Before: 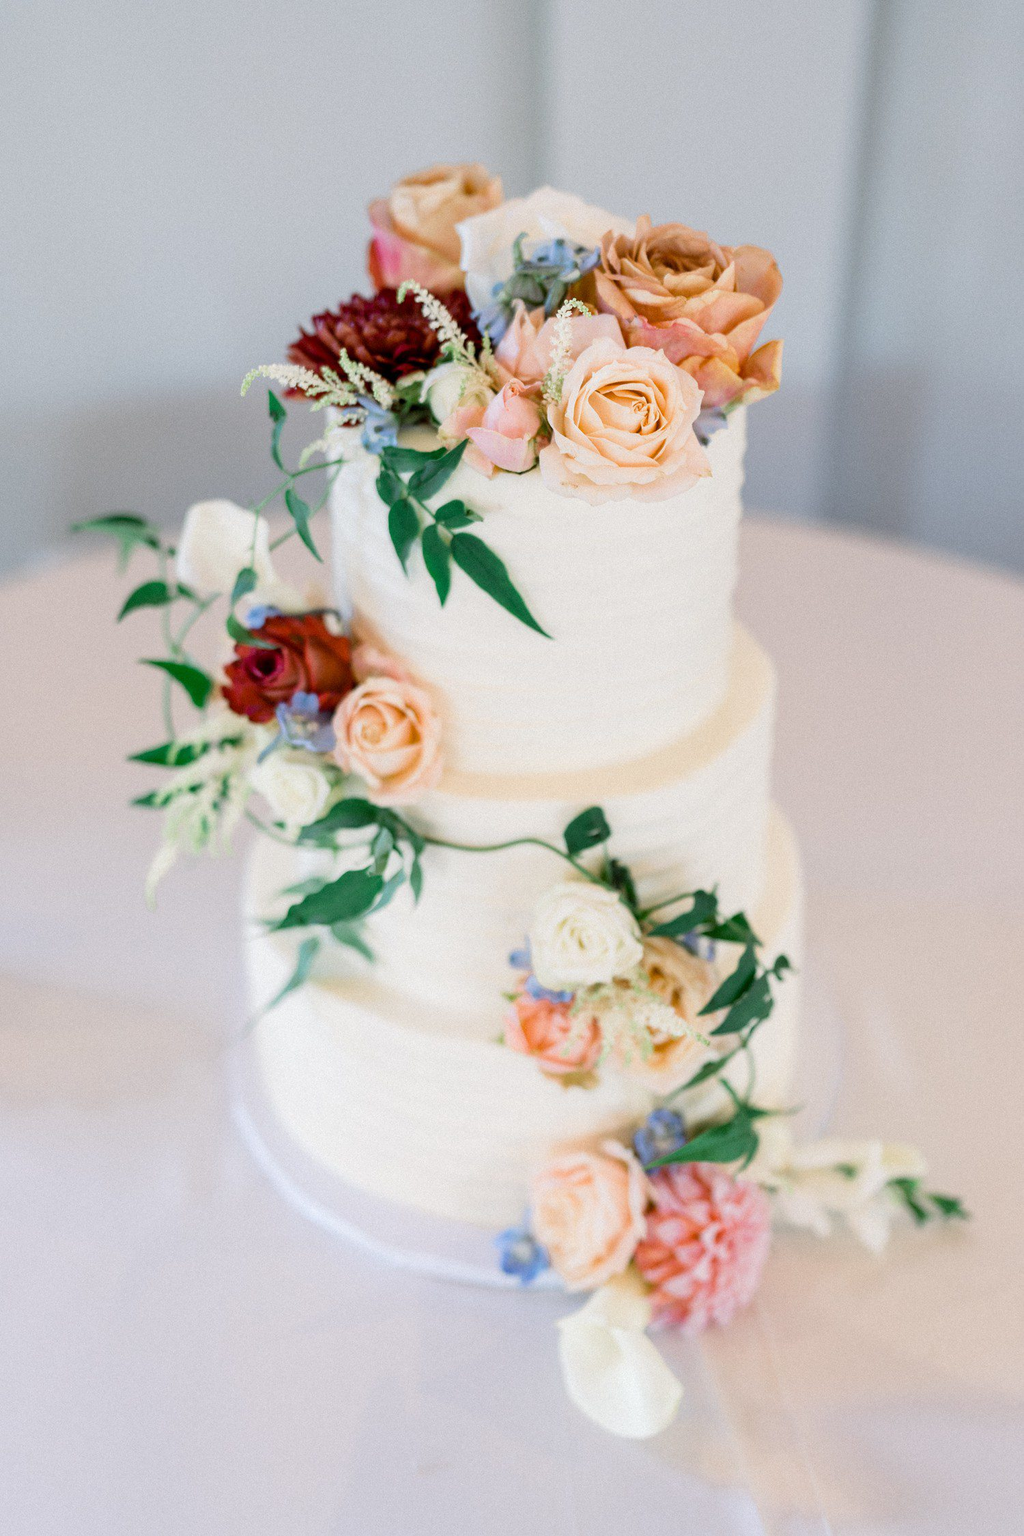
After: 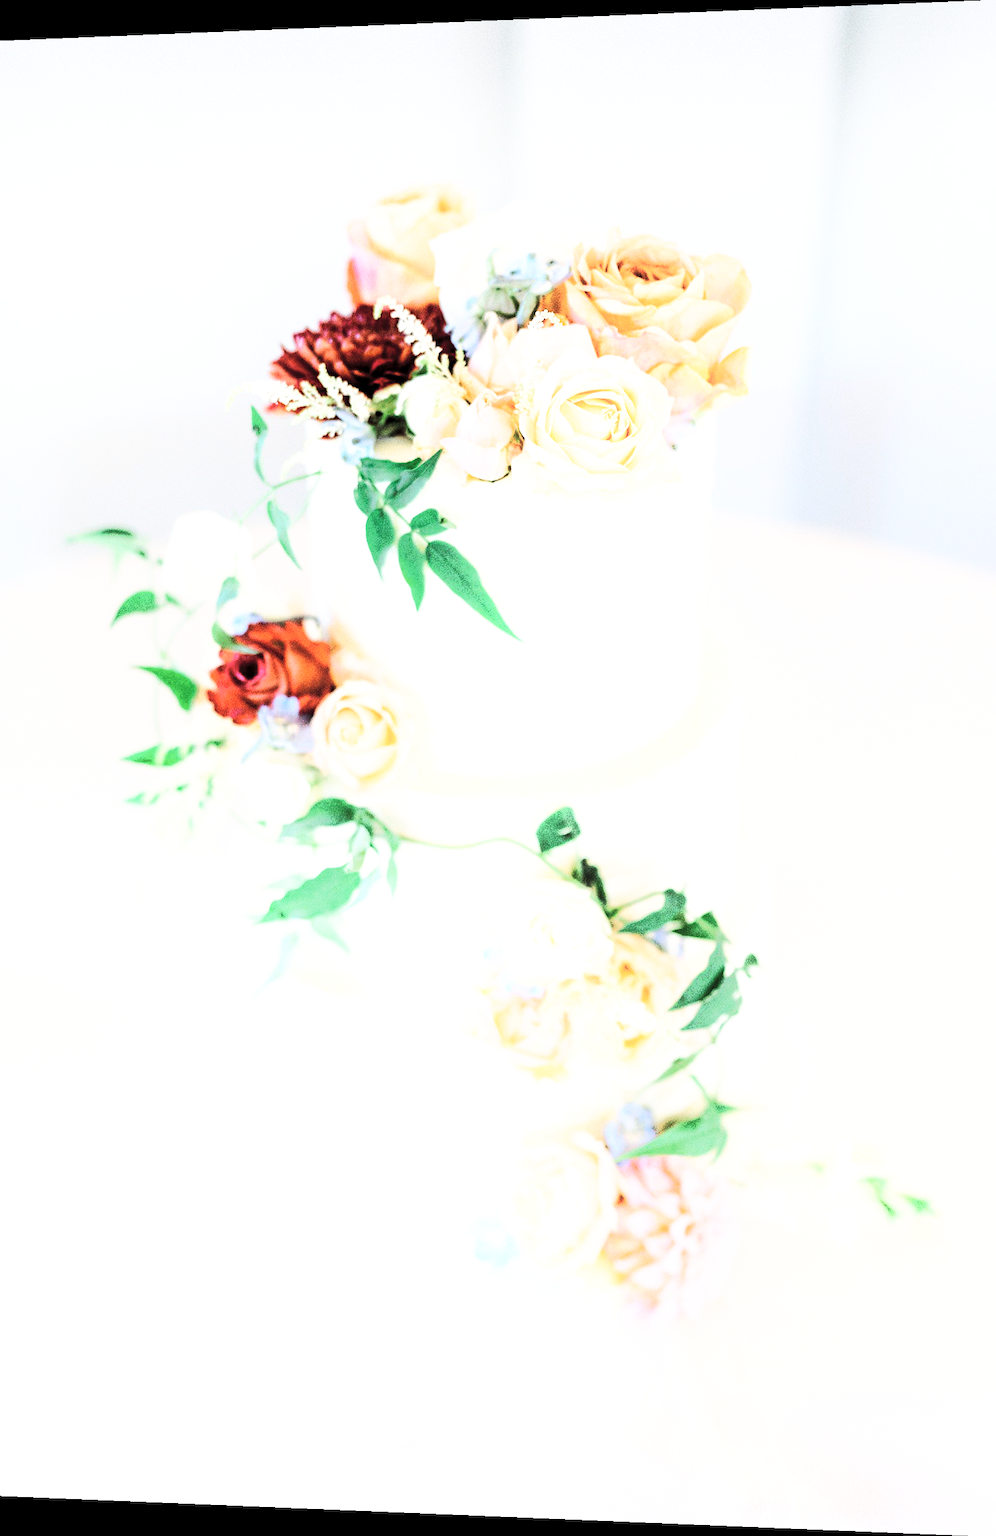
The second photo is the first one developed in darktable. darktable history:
tone equalizer: -8 EV -0.75 EV, -7 EV -0.7 EV, -6 EV -0.6 EV, -5 EV -0.4 EV, -3 EV 0.4 EV, -2 EV 0.6 EV, -1 EV 0.7 EV, +0 EV 0.75 EV, edges refinement/feathering 500, mask exposure compensation -1.57 EV, preserve details no
base curve: curves: ch0 [(0, 0) (0.028, 0.03) (0.121, 0.232) (0.46, 0.748) (0.859, 0.968) (1, 1)], preserve colors none
local contrast: highlights 100%, shadows 100%, detail 120%, midtone range 0.2
contrast brightness saturation: brightness 0.13
rotate and perspective: lens shift (horizontal) -0.055, automatic cropping off
shadows and highlights: shadows -24.28, highlights 49.77, soften with gaussian
